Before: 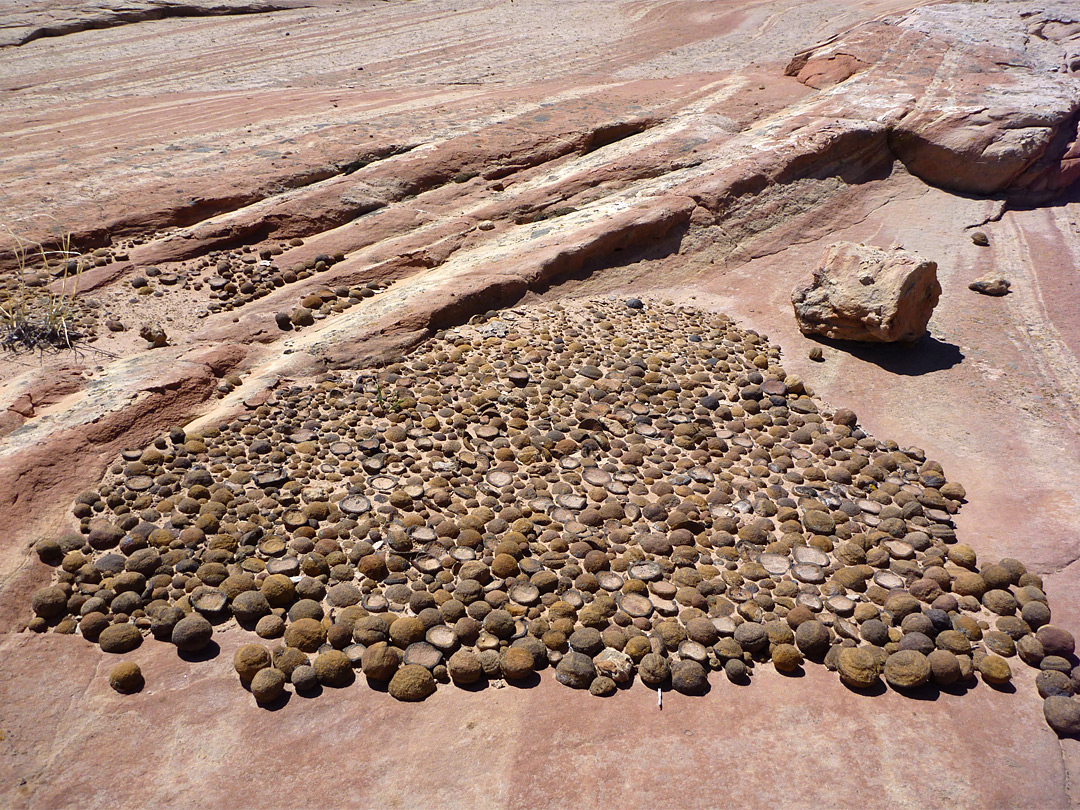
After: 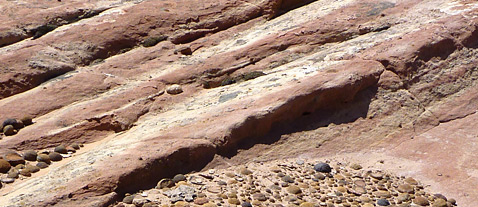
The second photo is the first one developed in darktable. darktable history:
crop: left 28.896%, top 16.813%, right 26.775%, bottom 57.547%
contrast brightness saturation: contrast -0.013, brightness -0.006, saturation 0.03
